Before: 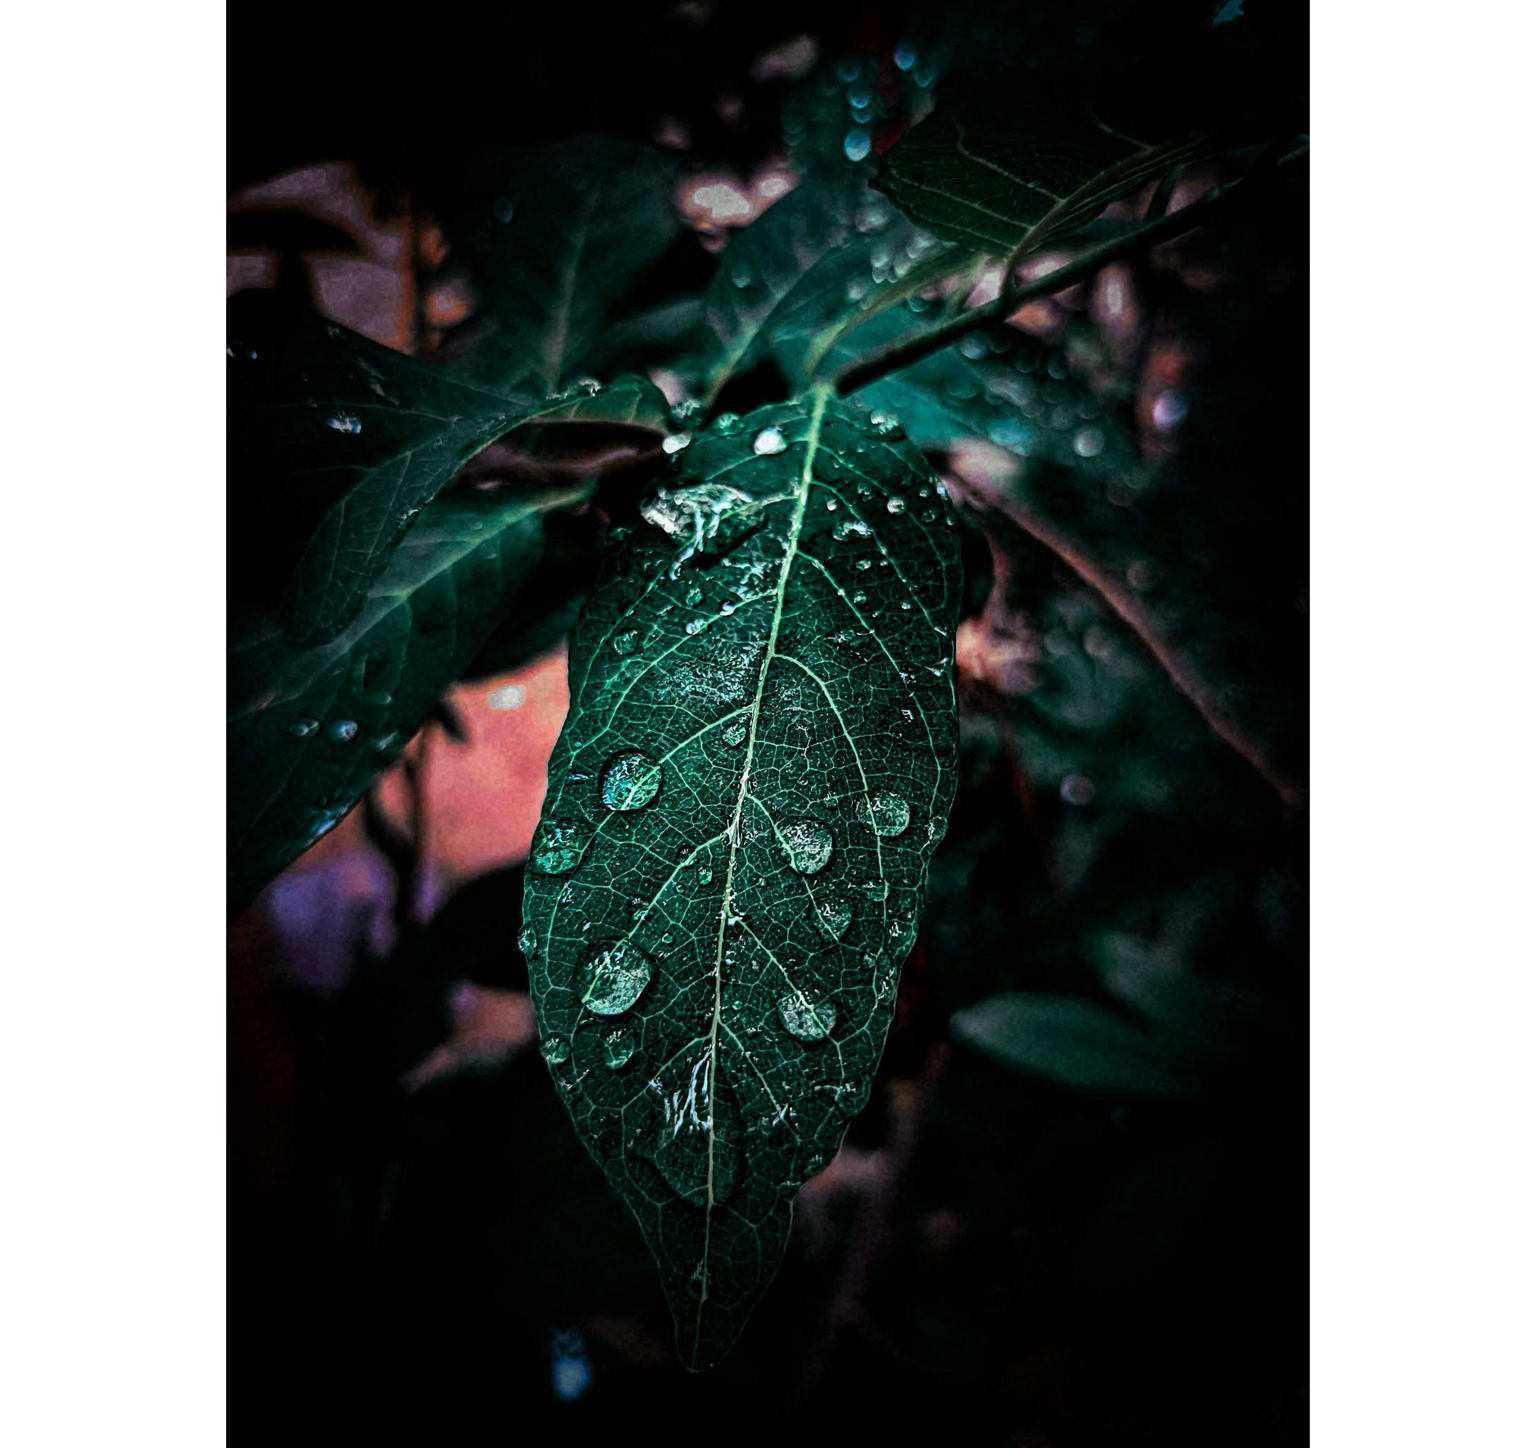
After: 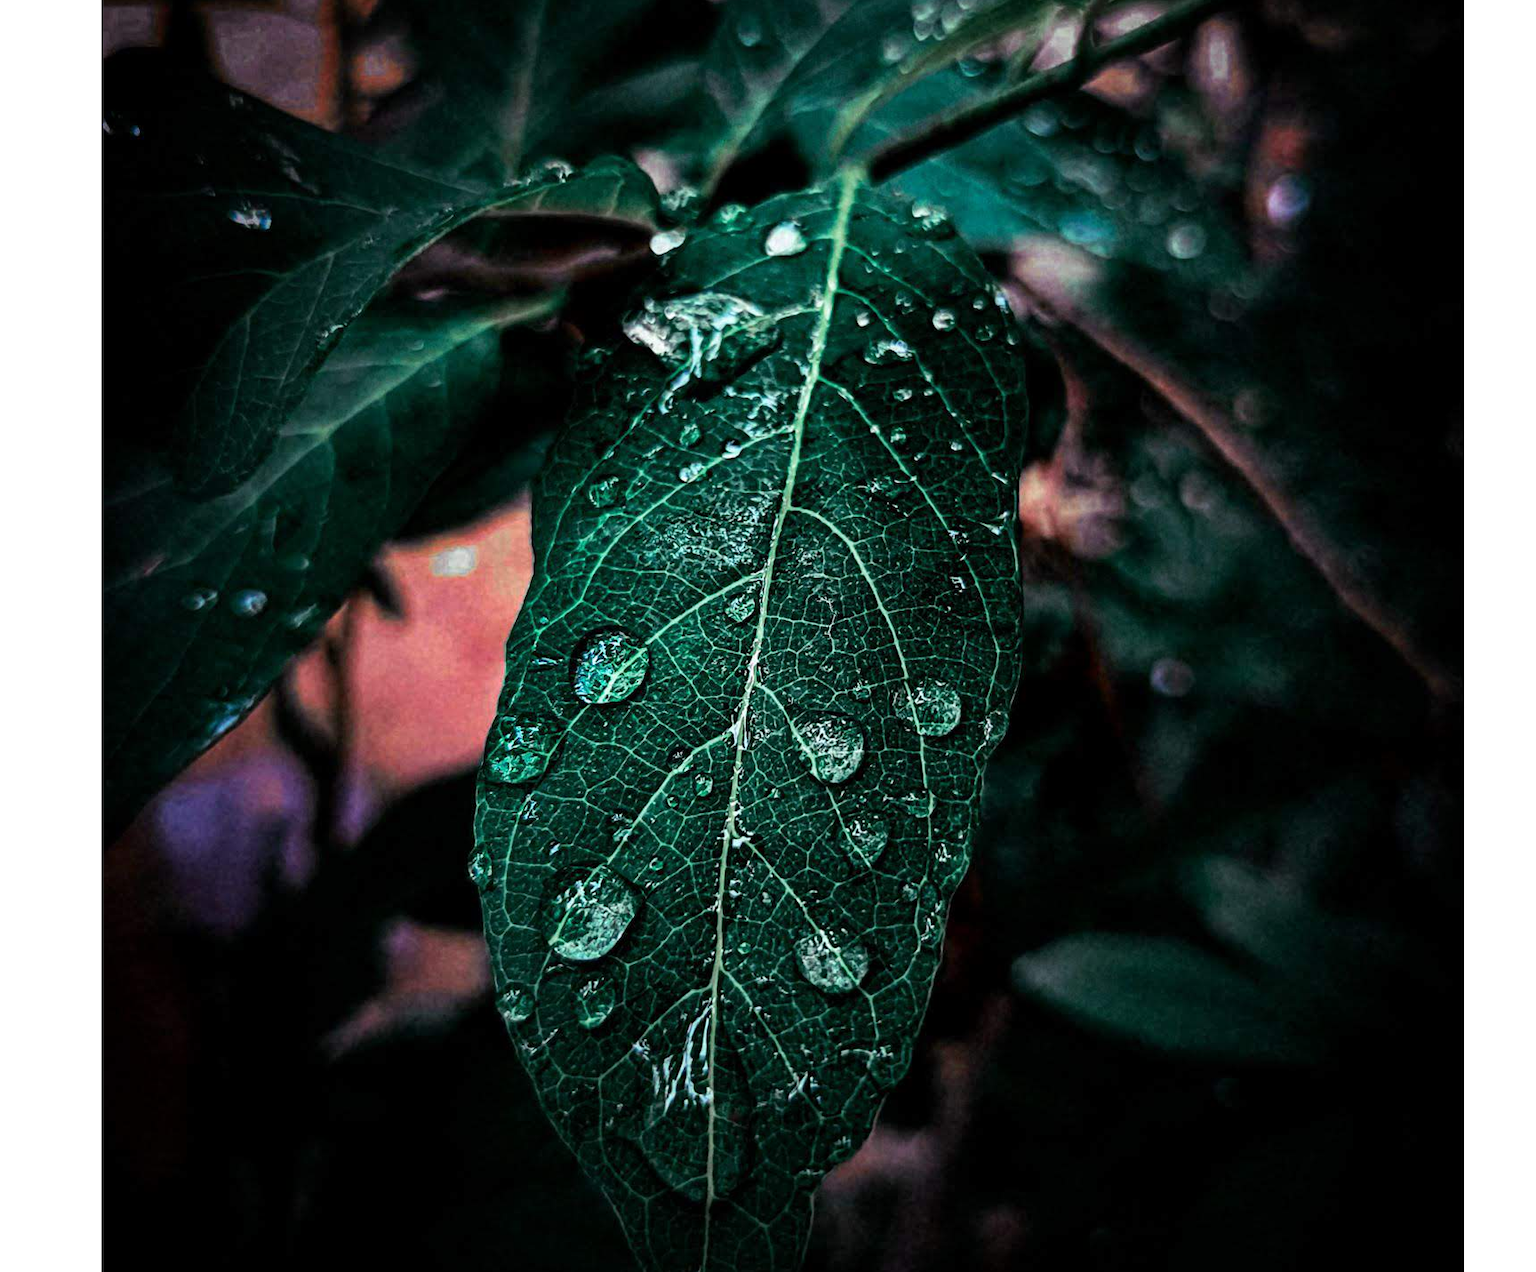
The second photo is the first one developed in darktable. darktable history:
crop: left 9.523%, top 17.358%, right 10.868%, bottom 12.404%
color zones: mix -121.29%
